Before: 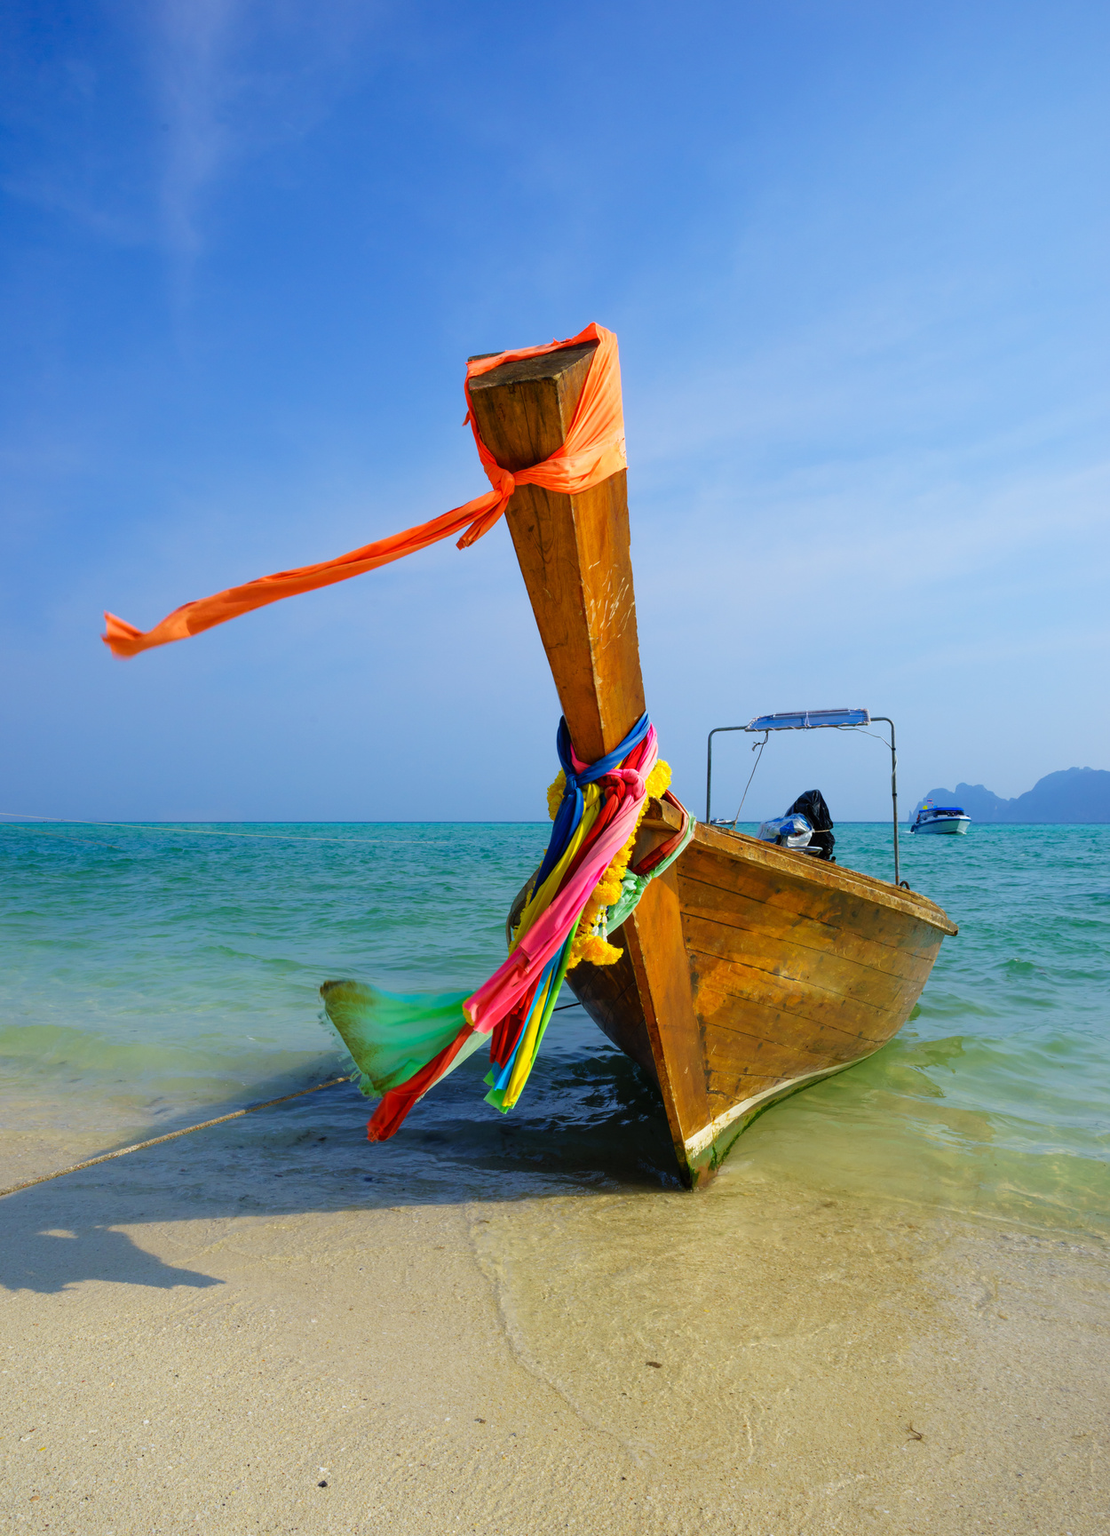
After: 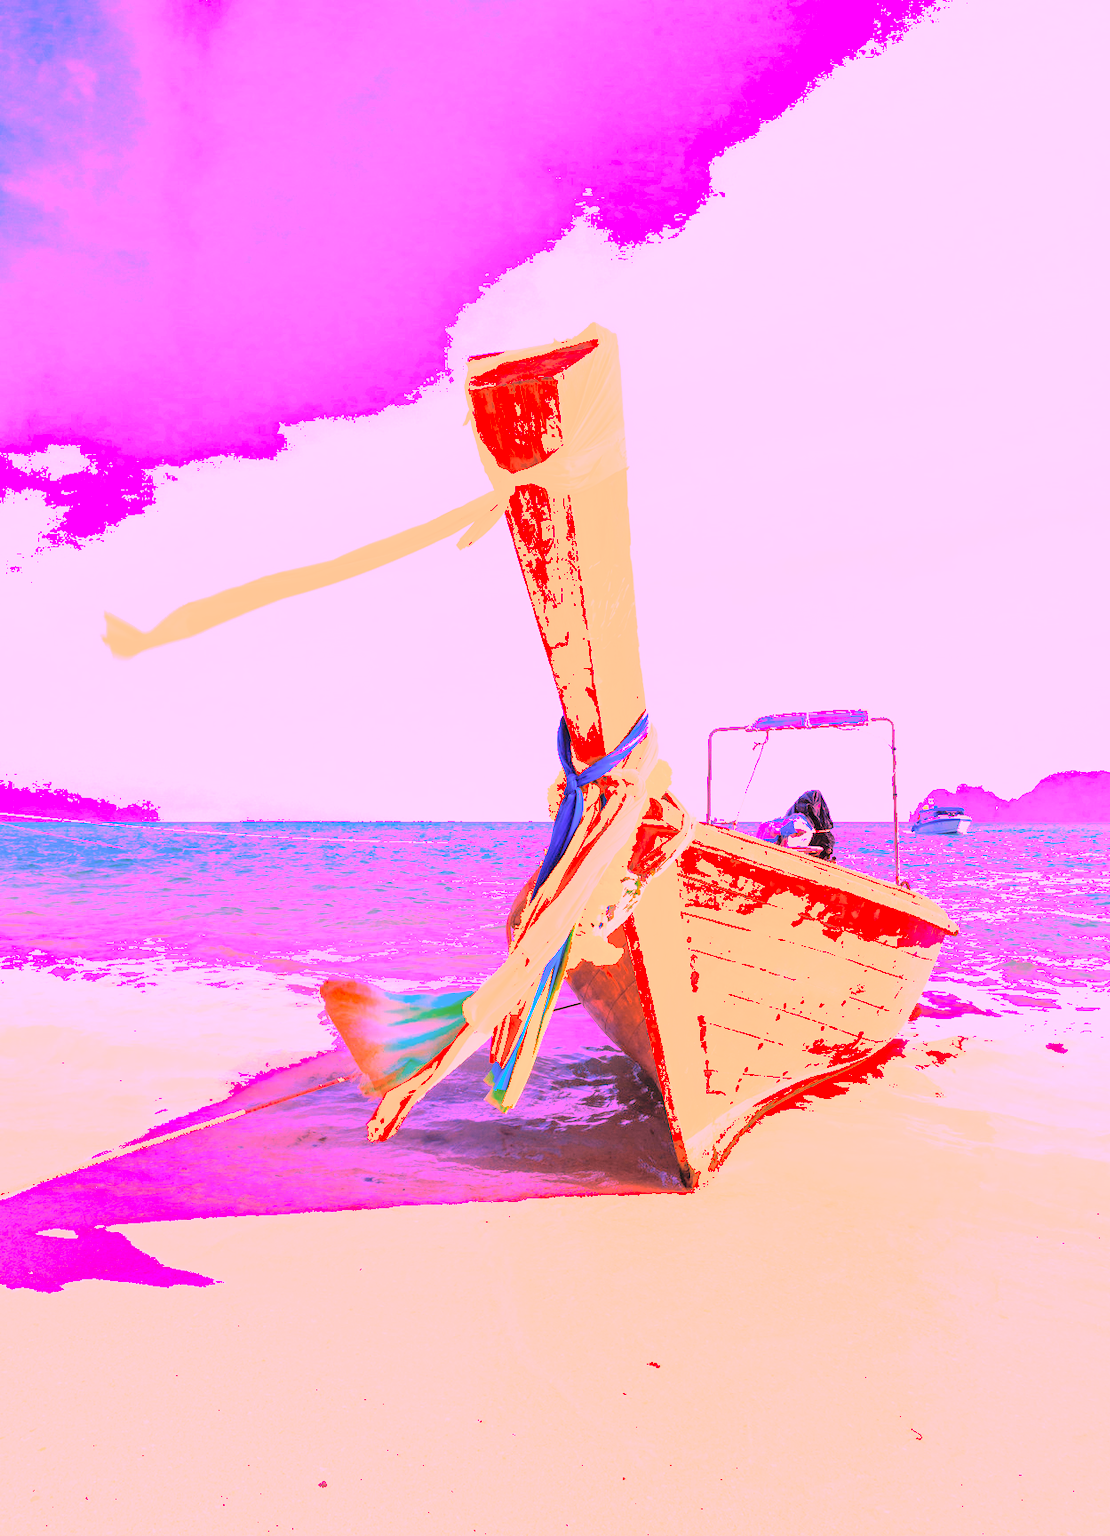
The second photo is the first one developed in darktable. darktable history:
white balance: red 4.26, blue 1.802
global tonemap: drago (0.7, 100)
shadows and highlights: on, module defaults
